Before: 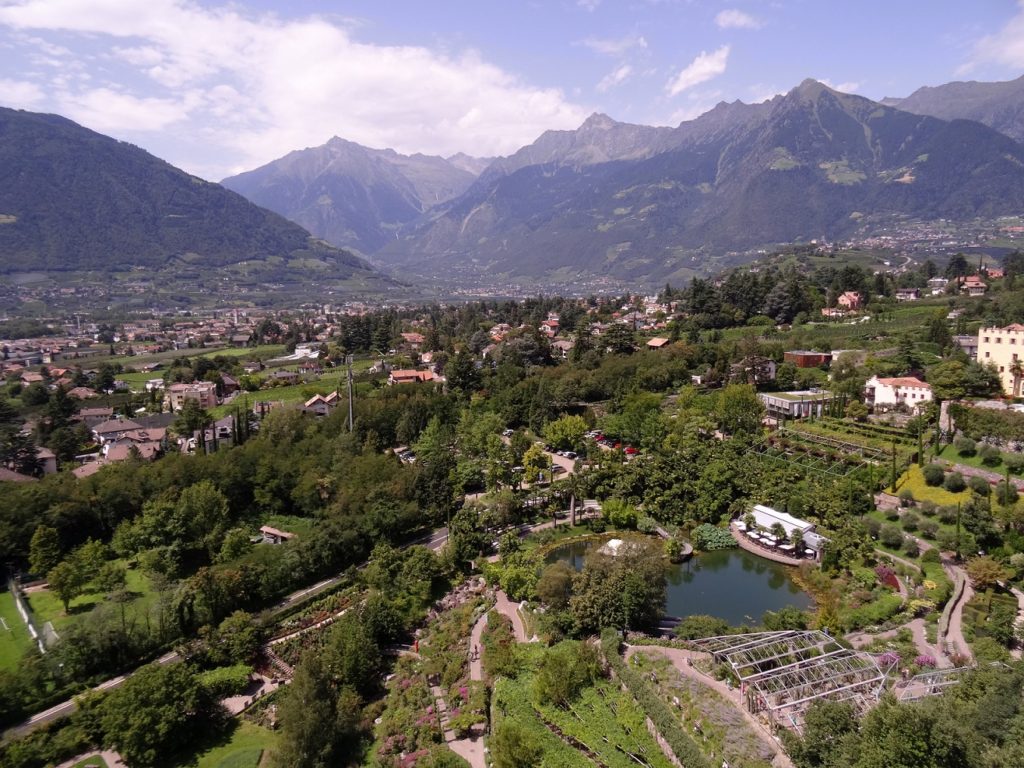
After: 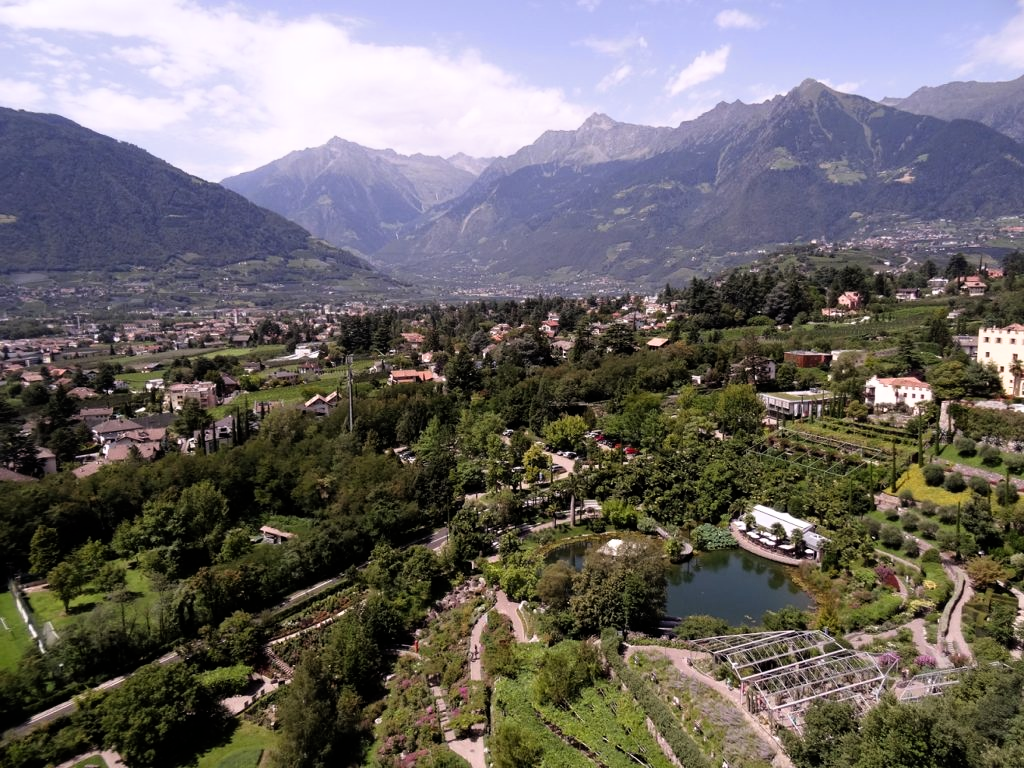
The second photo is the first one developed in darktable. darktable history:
filmic rgb: black relative exposure -7.99 EV, white relative exposure 2.45 EV, hardness 6.41
